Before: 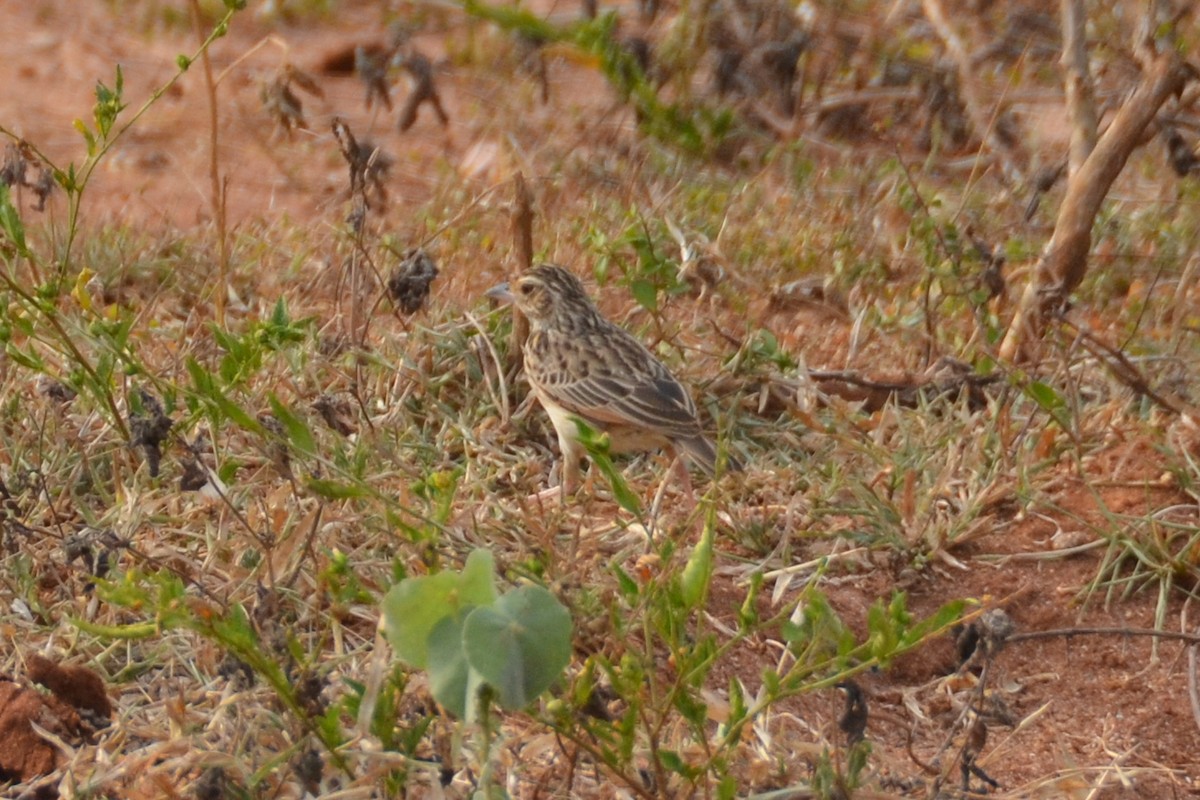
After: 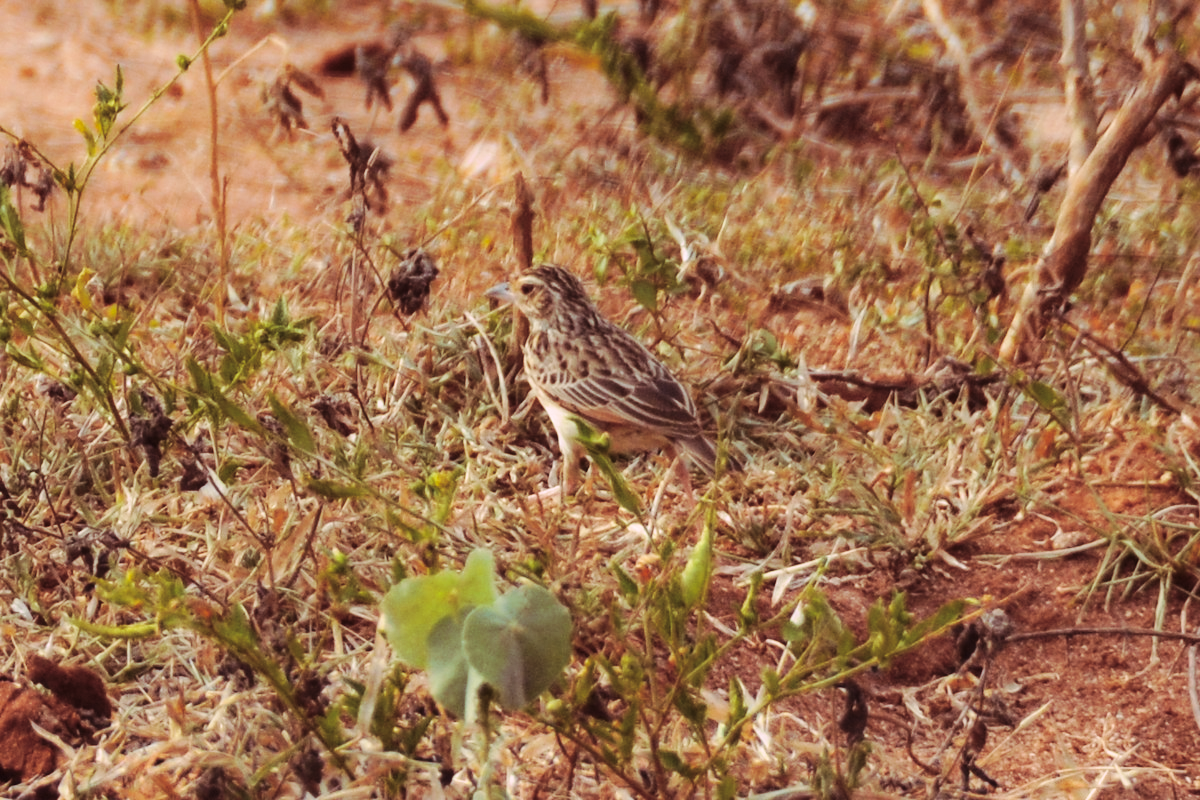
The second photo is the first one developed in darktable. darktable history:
tone equalizer: -8 EV -0.001 EV, -7 EV 0.001 EV, -6 EV -0.002 EV, -5 EV -0.003 EV, -4 EV -0.062 EV, -3 EV -0.222 EV, -2 EV -0.267 EV, -1 EV 0.105 EV, +0 EV 0.303 EV
split-toning: highlights › hue 298.8°, highlights › saturation 0.73, compress 41.76%
base curve: curves: ch0 [(0, 0) (0.032, 0.025) (0.121, 0.166) (0.206, 0.329) (0.605, 0.79) (1, 1)], preserve colors none
color balance rgb: saturation formula JzAzBz (2021)
